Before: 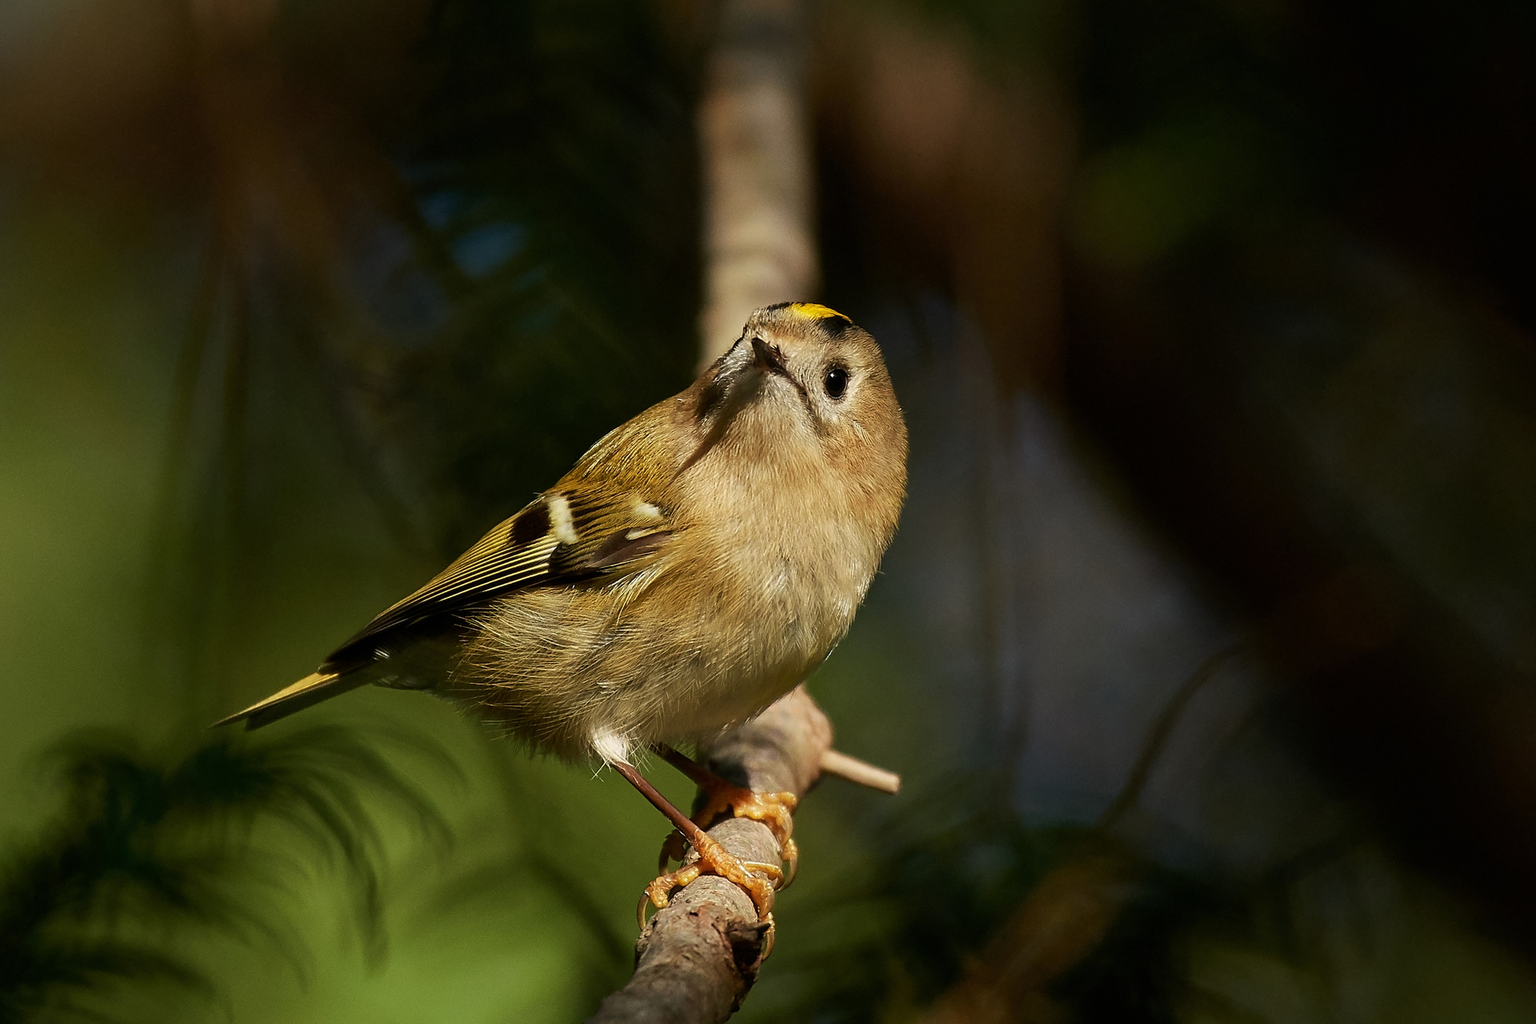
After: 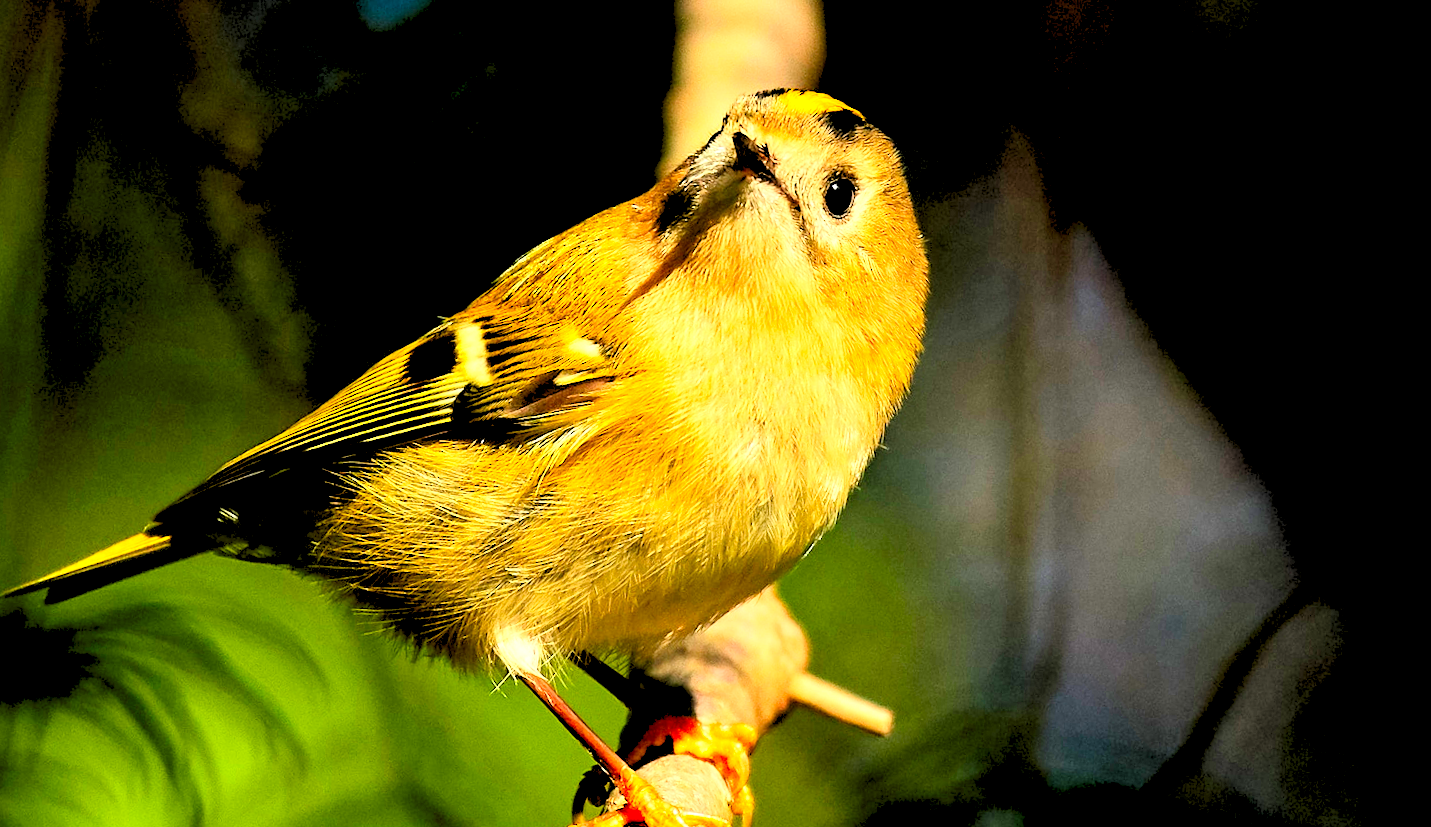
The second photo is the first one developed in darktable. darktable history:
local contrast: highlights 100%, shadows 100%, detail 120%, midtone range 0.2
crop and rotate: angle -3.37°, left 9.79%, top 20.73%, right 12.42%, bottom 11.82%
rgb levels: levels [[0.027, 0.429, 0.996], [0, 0.5, 1], [0, 0.5, 1]]
exposure: exposure 0.943 EV, compensate highlight preservation false
contrast brightness saturation: contrast 0.26, brightness 0.02, saturation 0.87
